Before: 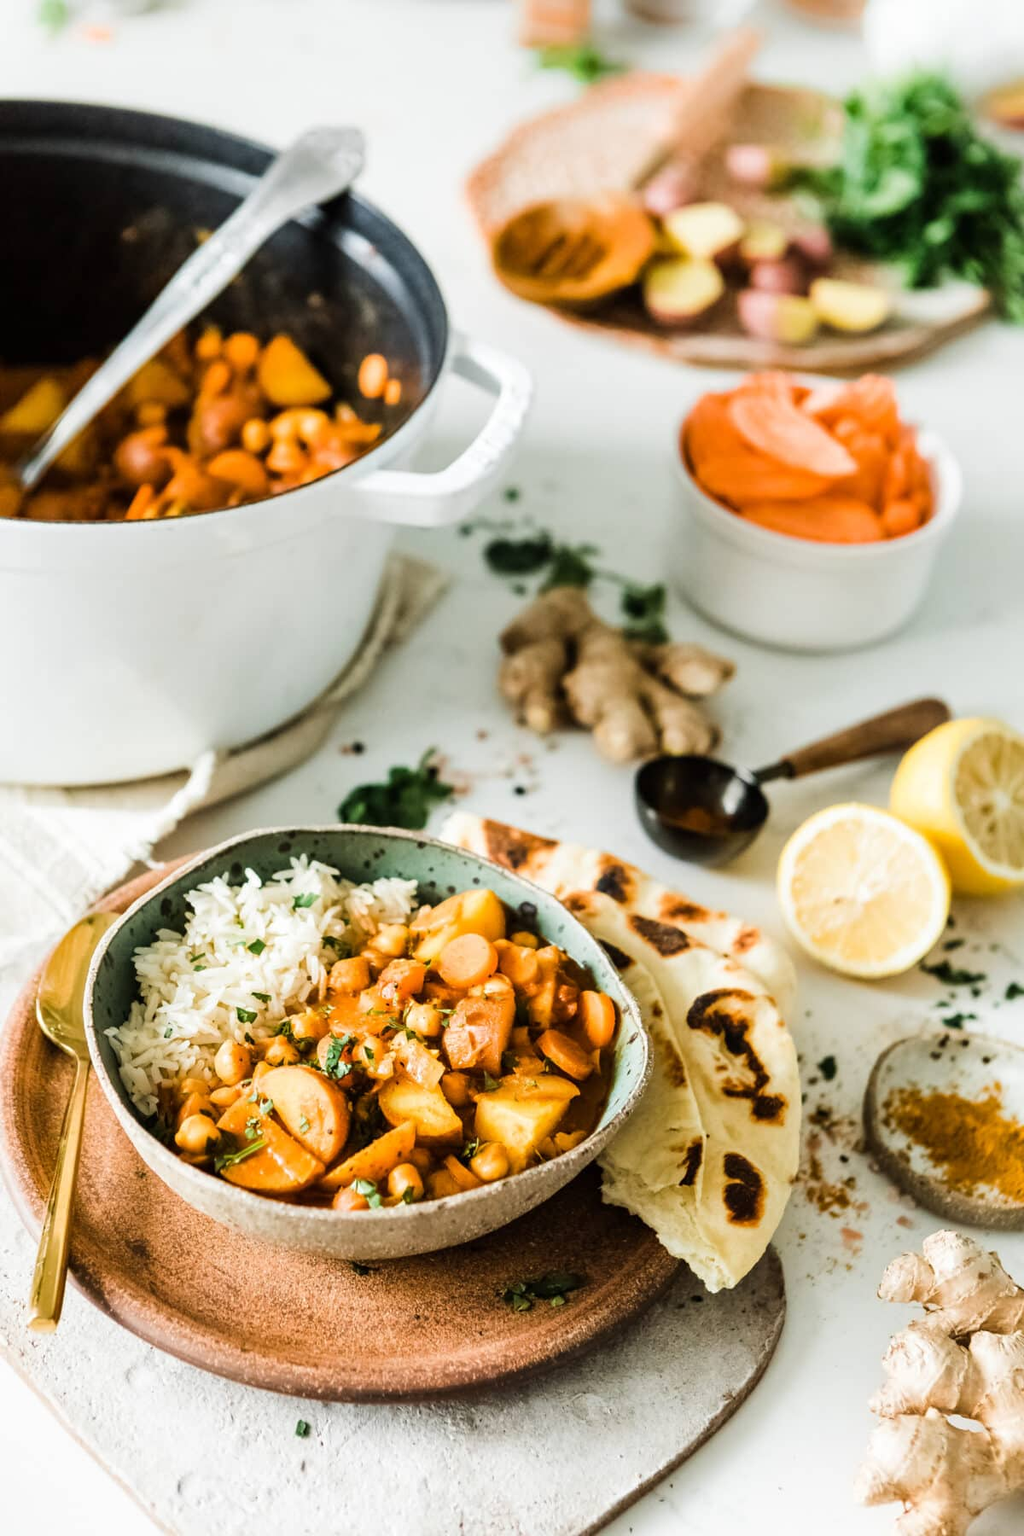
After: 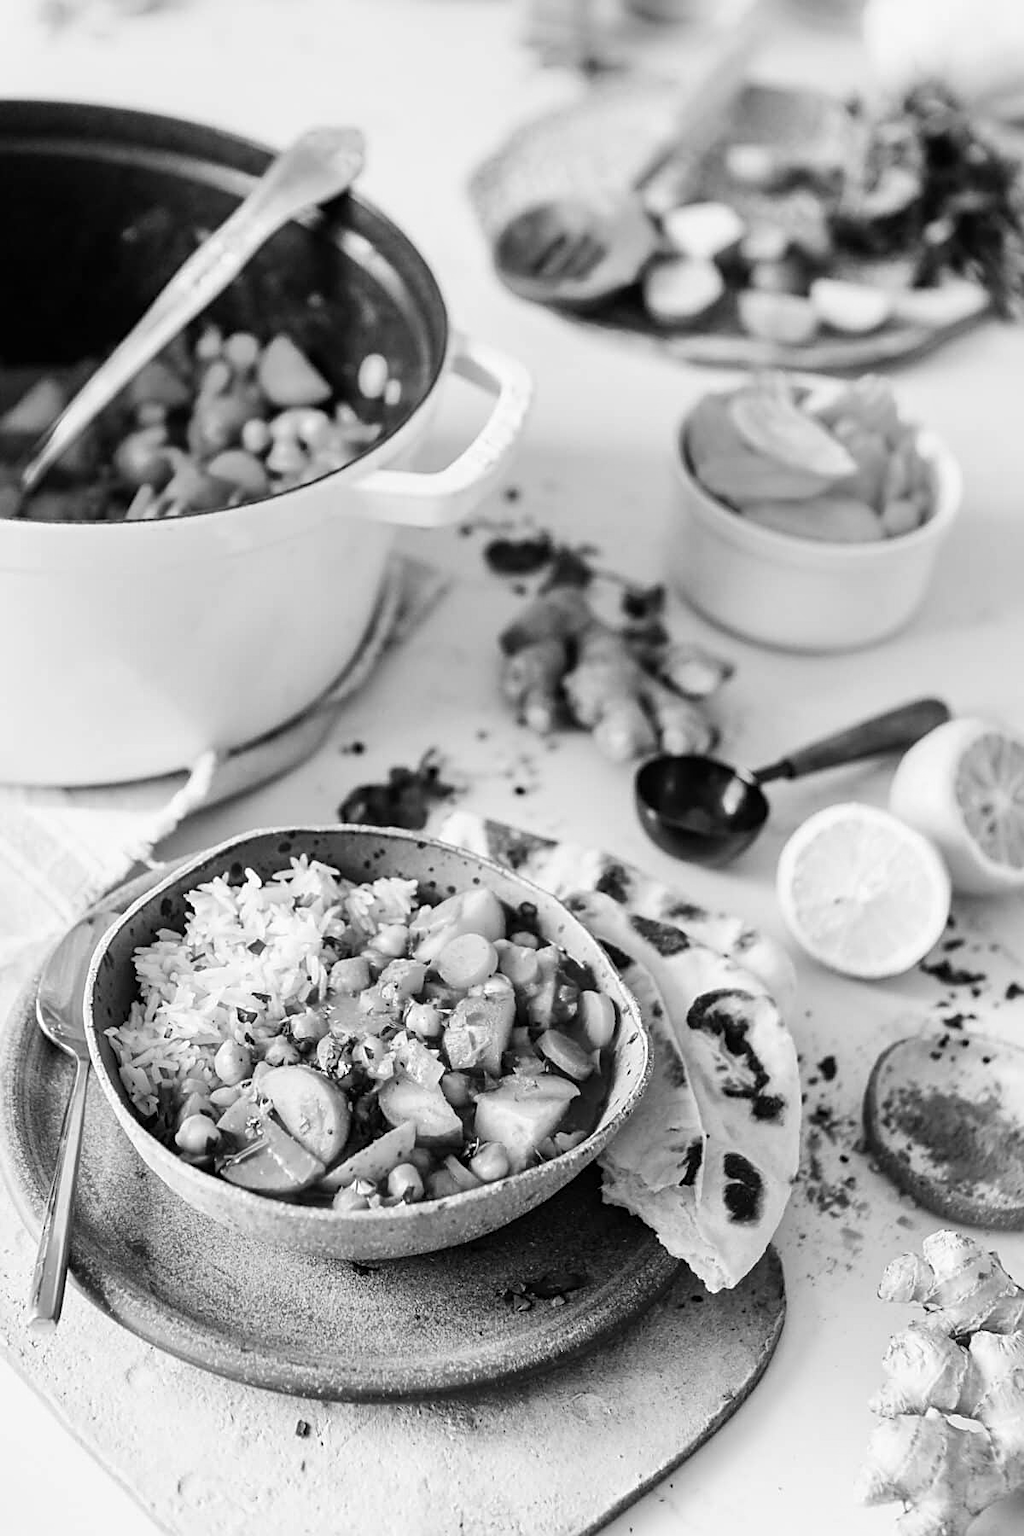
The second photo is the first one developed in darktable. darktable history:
sharpen: on, module defaults
monochrome: a 32, b 64, size 2.3
tone equalizer: on, module defaults
